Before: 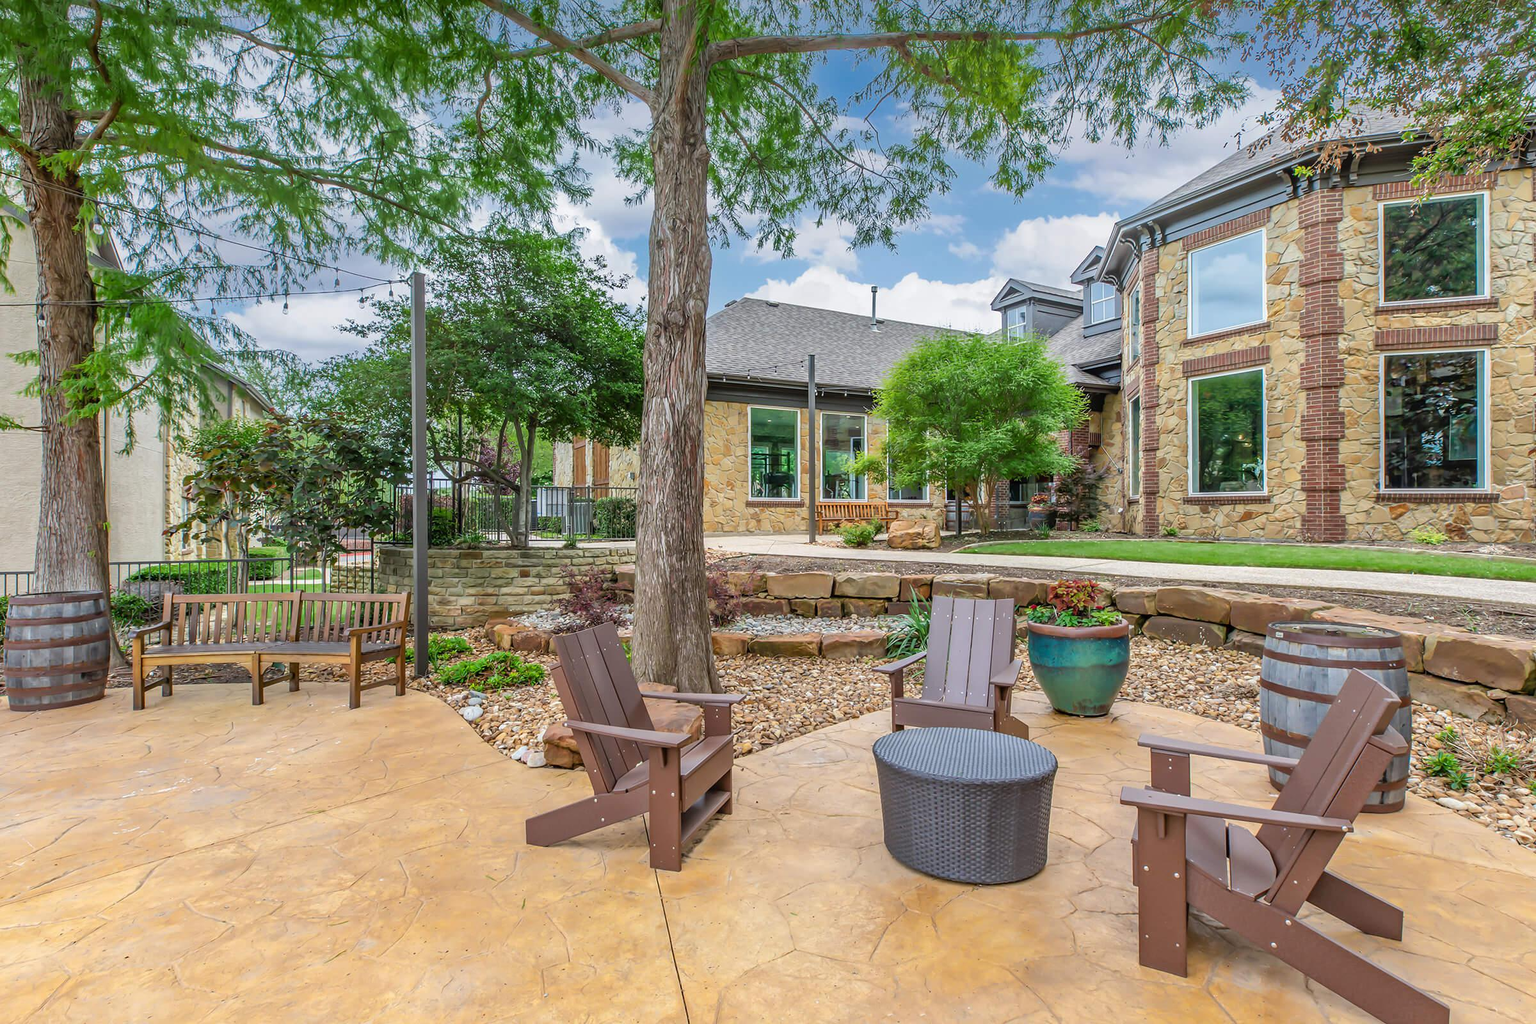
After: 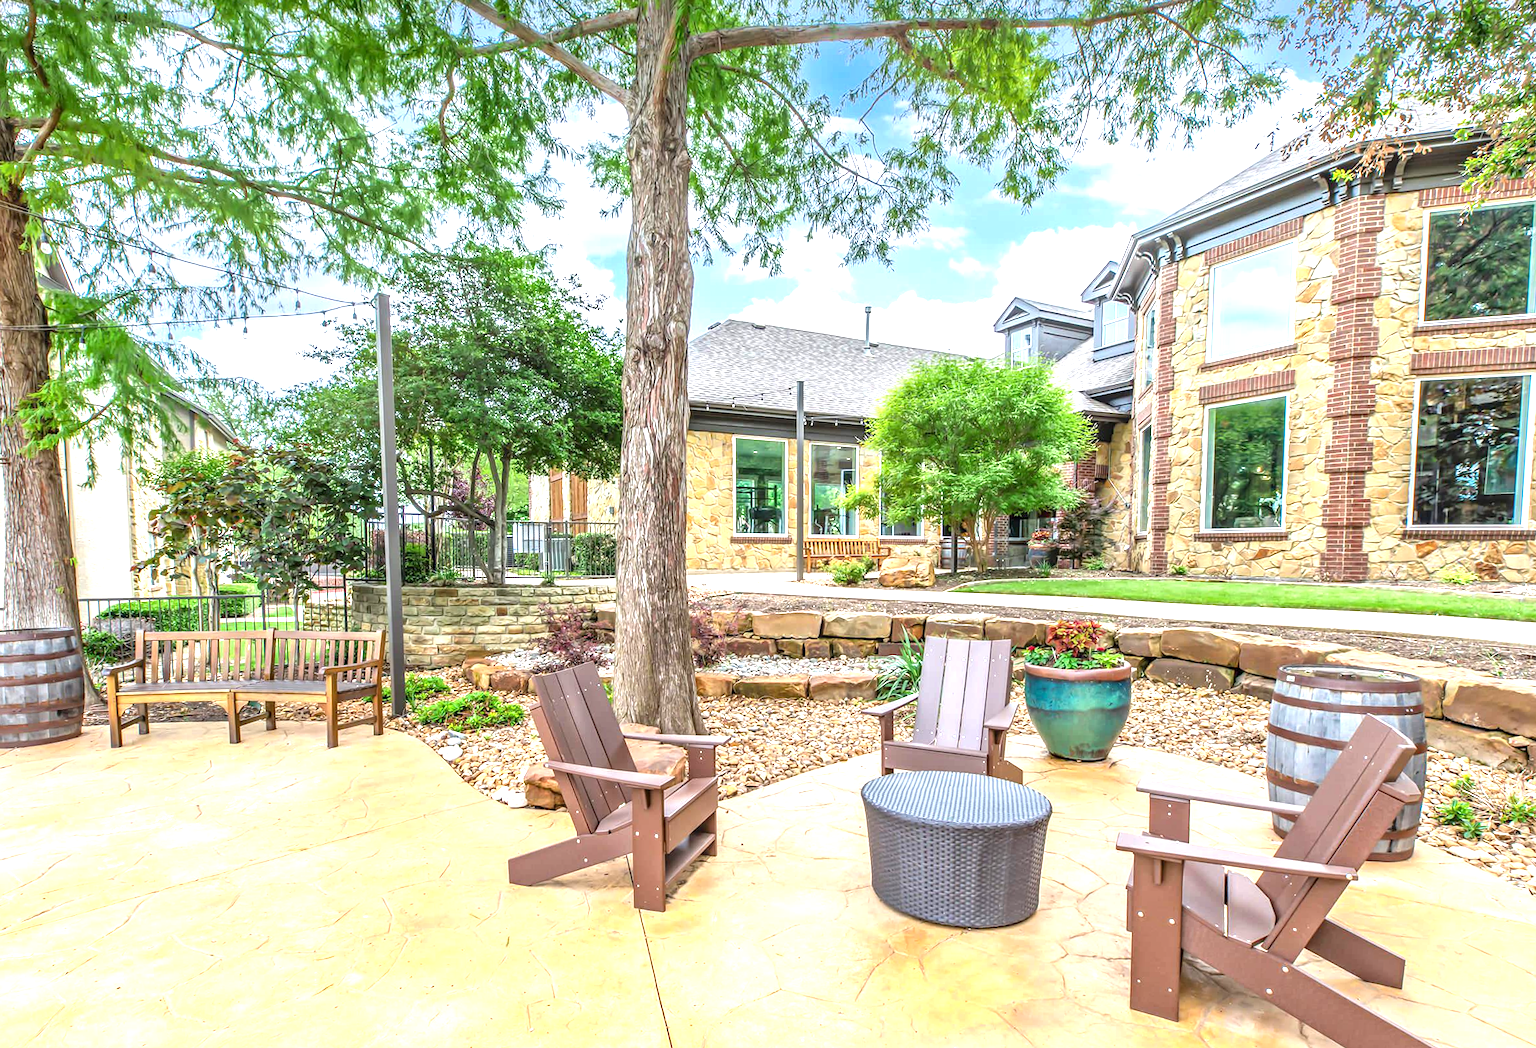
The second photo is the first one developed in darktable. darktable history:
exposure: black level correction 0, exposure 1.2 EV, compensate exposure bias true, compensate highlight preservation false
rotate and perspective: rotation 0.074°, lens shift (vertical) 0.096, lens shift (horizontal) -0.041, crop left 0.043, crop right 0.952, crop top 0.024, crop bottom 0.979
local contrast: on, module defaults
